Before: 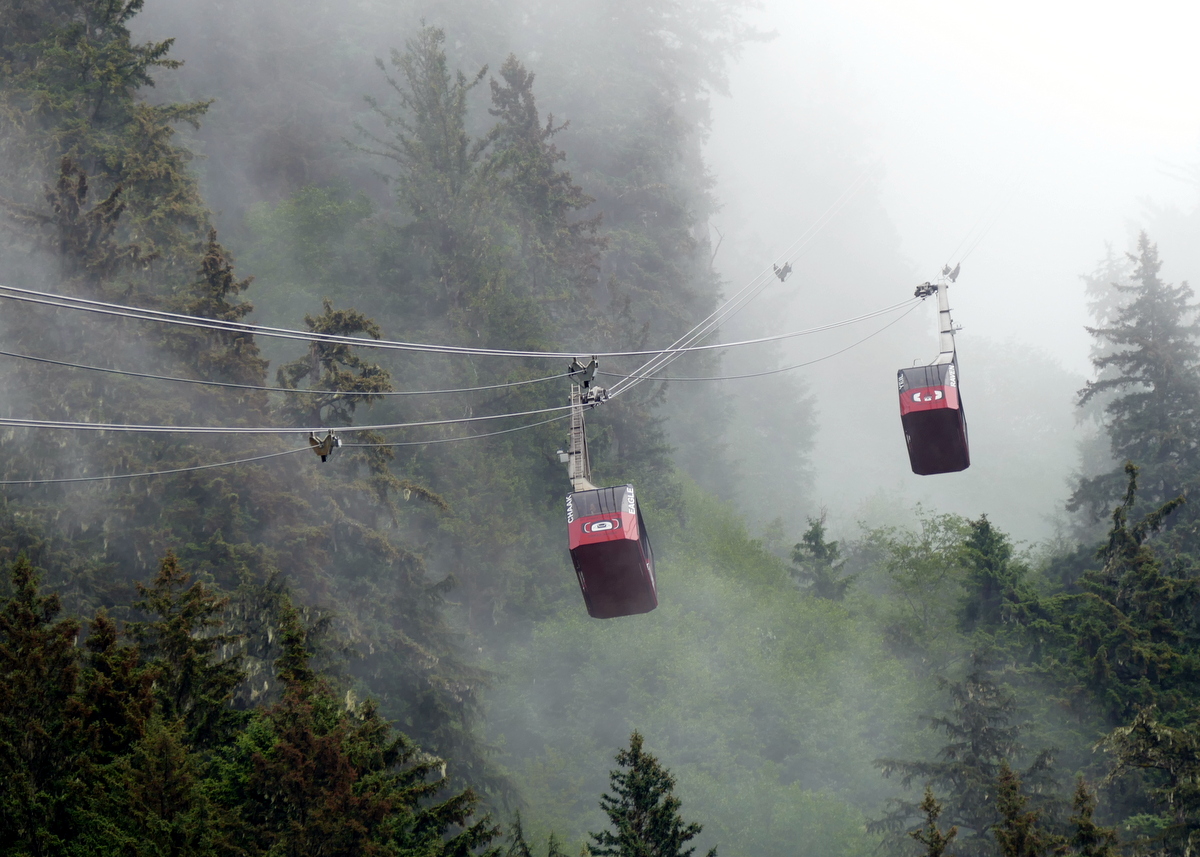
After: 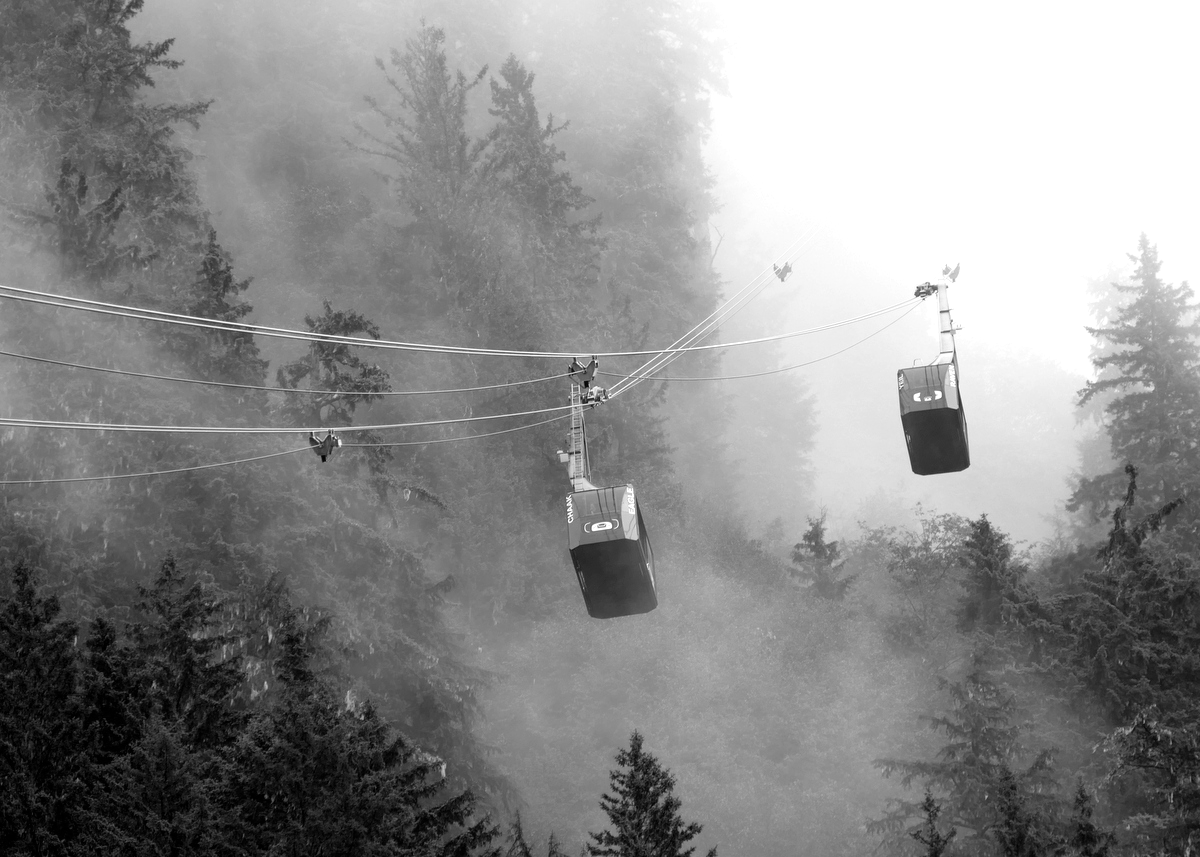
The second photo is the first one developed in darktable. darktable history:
color calibration: output gray [0.267, 0.423, 0.267, 0], gray › normalize channels true, illuminant custom, x 0.38, y 0.479, temperature 4463.15 K, gamut compression 0.013
